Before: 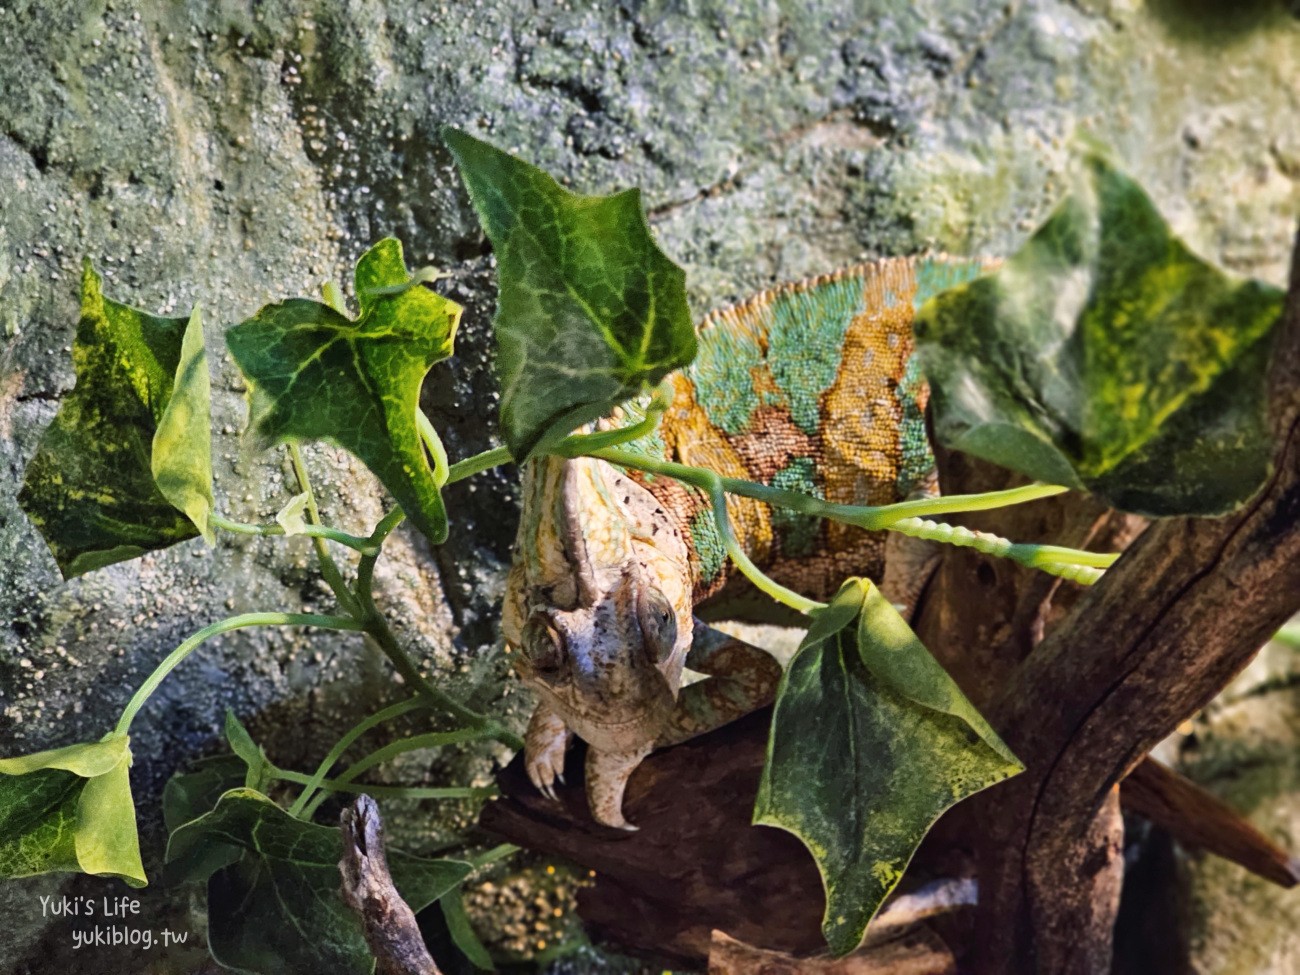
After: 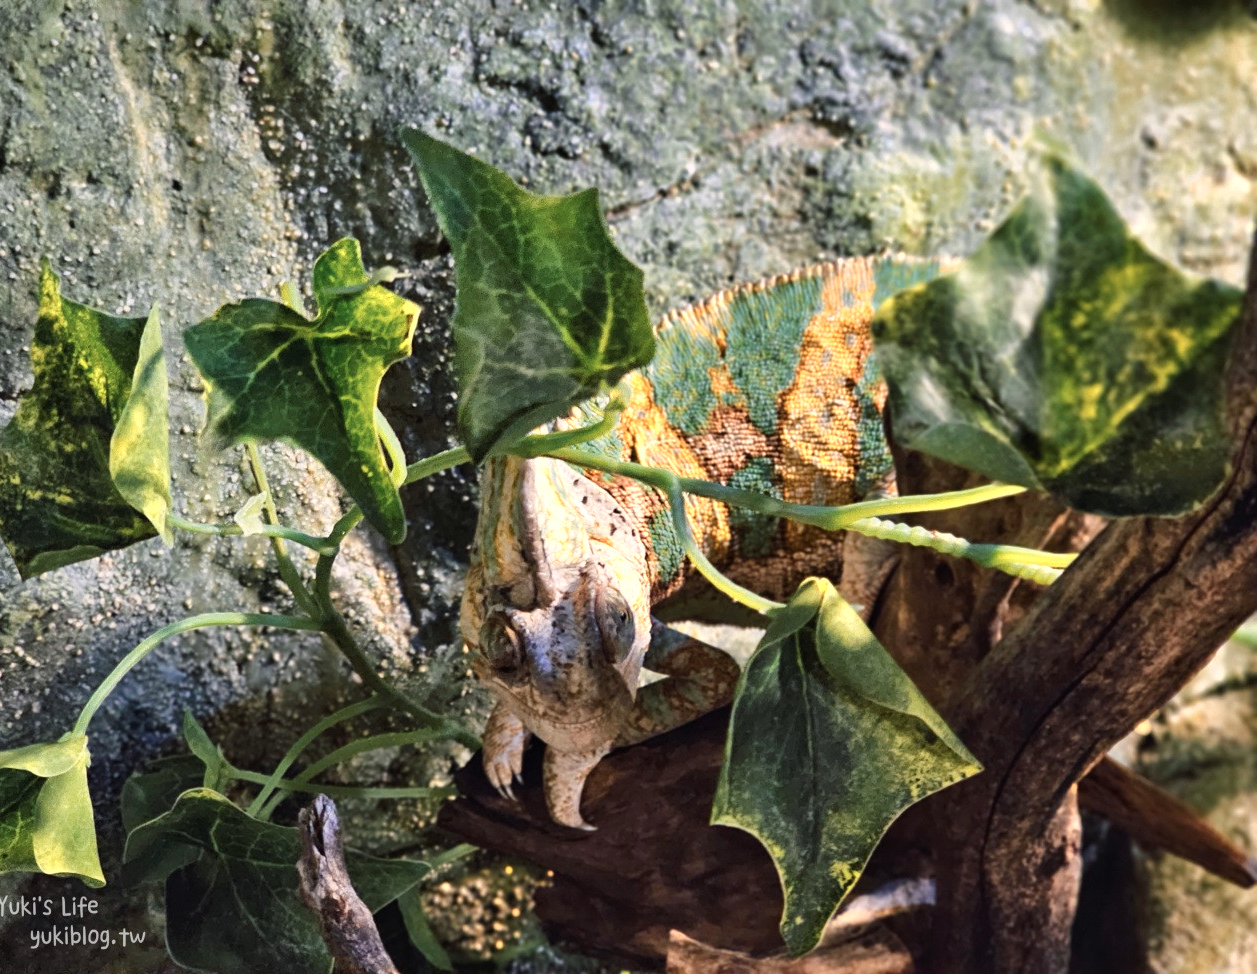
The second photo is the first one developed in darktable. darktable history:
color zones: curves: ch0 [(0.018, 0.548) (0.197, 0.654) (0.425, 0.447) (0.605, 0.658) (0.732, 0.579)]; ch1 [(0.105, 0.531) (0.224, 0.531) (0.386, 0.39) (0.618, 0.456) (0.732, 0.456) (0.956, 0.421)]; ch2 [(0.039, 0.583) (0.215, 0.465) (0.399, 0.544) (0.465, 0.548) (0.614, 0.447) (0.724, 0.43) (0.882, 0.623) (0.956, 0.632)]
crop and rotate: left 3.238%
